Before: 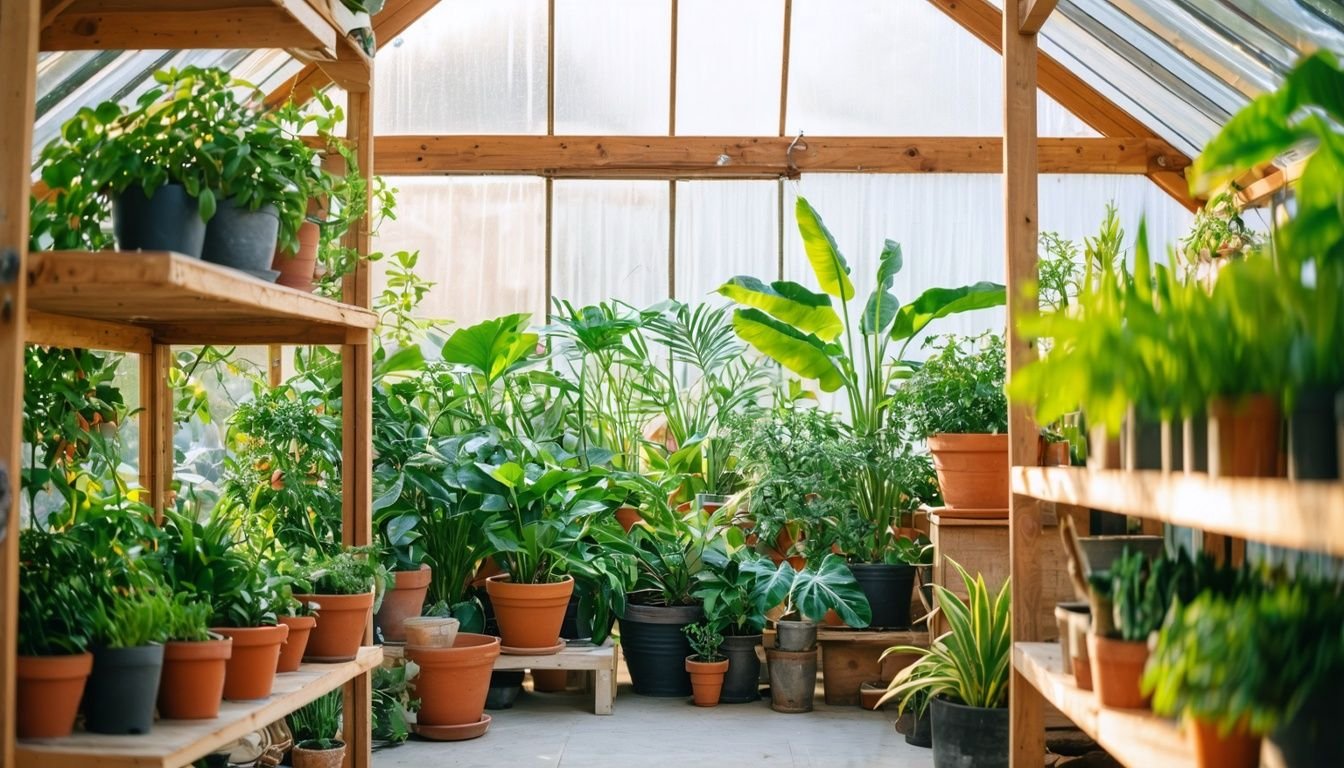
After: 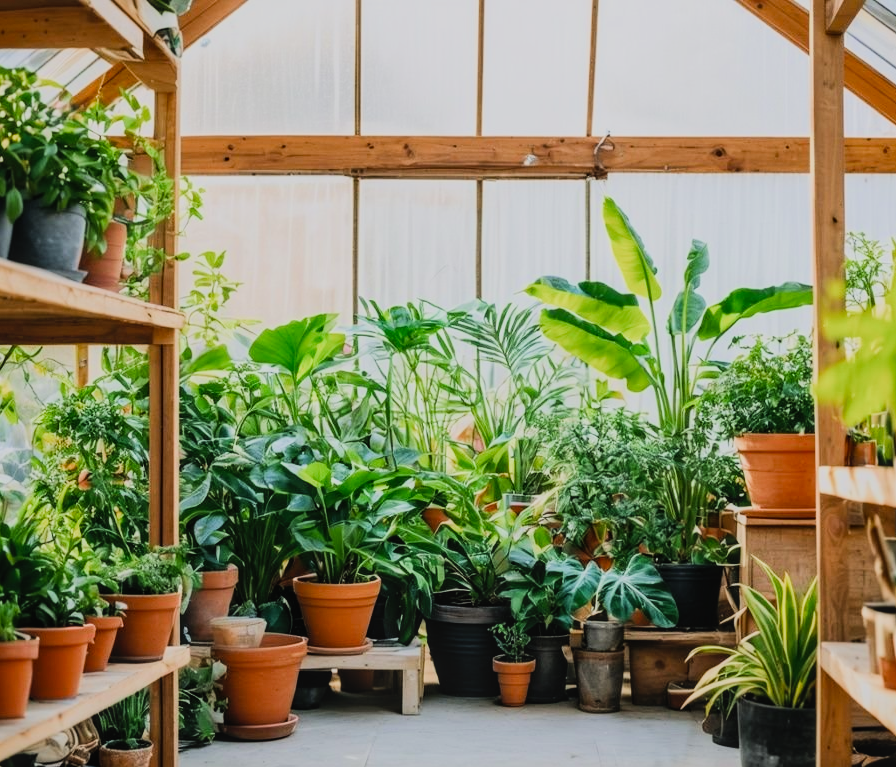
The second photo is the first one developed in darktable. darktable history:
filmic rgb: middle gray luminance 29.27%, black relative exposure -10.26 EV, white relative exposure 5.5 EV, target black luminance 0%, hardness 3.97, latitude 2.77%, contrast 1.13, highlights saturation mix 4.34%, shadows ↔ highlights balance 15.72%, color science v5 (2021), contrast in shadows safe, contrast in highlights safe
crop and rotate: left 14.385%, right 18.939%
local contrast: detail 110%
exposure: exposure -0.052 EV, compensate exposure bias true, compensate highlight preservation false
tone equalizer: -8 EV -0.408 EV, -7 EV -0.37 EV, -6 EV -0.373 EV, -5 EV -0.186 EV, -3 EV 0.246 EV, -2 EV 0.348 EV, -1 EV 0.366 EV, +0 EV 0.401 EV, edges refinement/feathering 500, mask exposure compensation -1.57 EV, preserve details no
